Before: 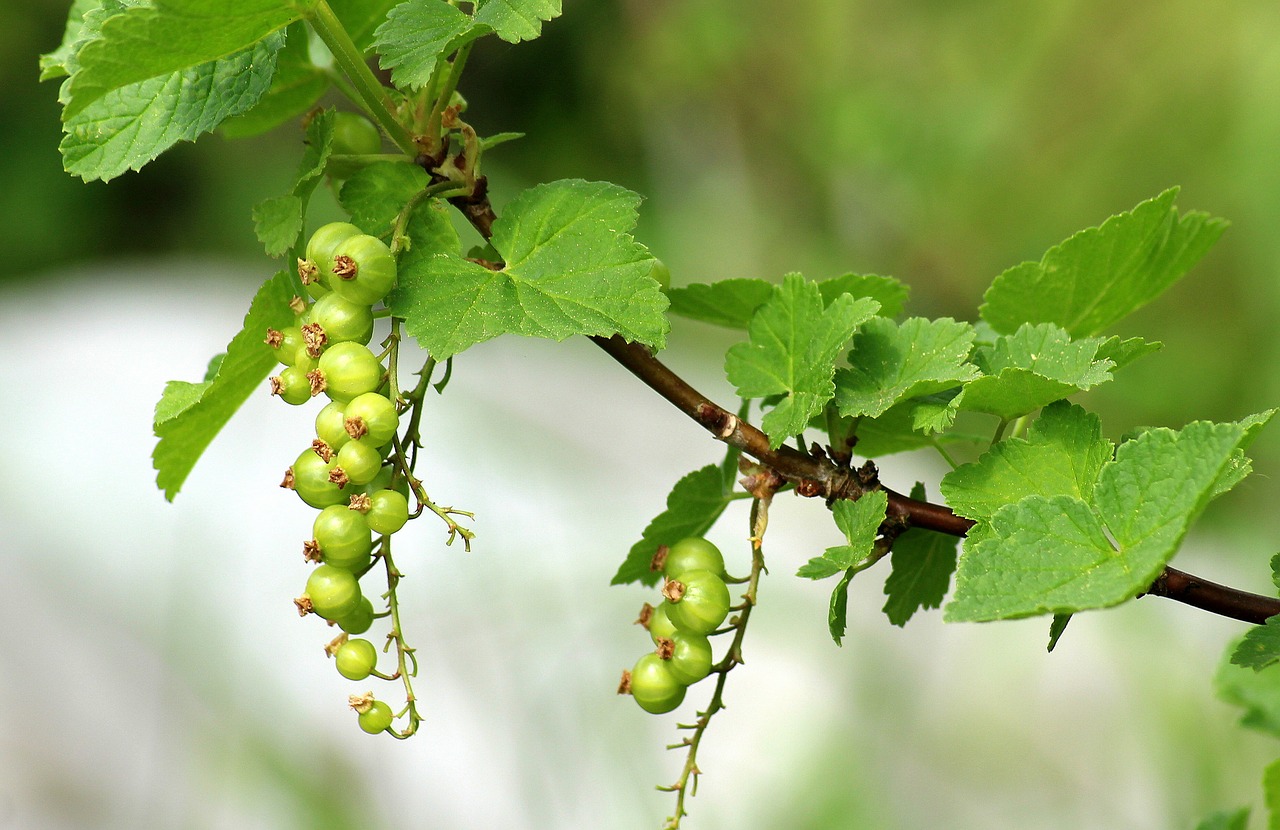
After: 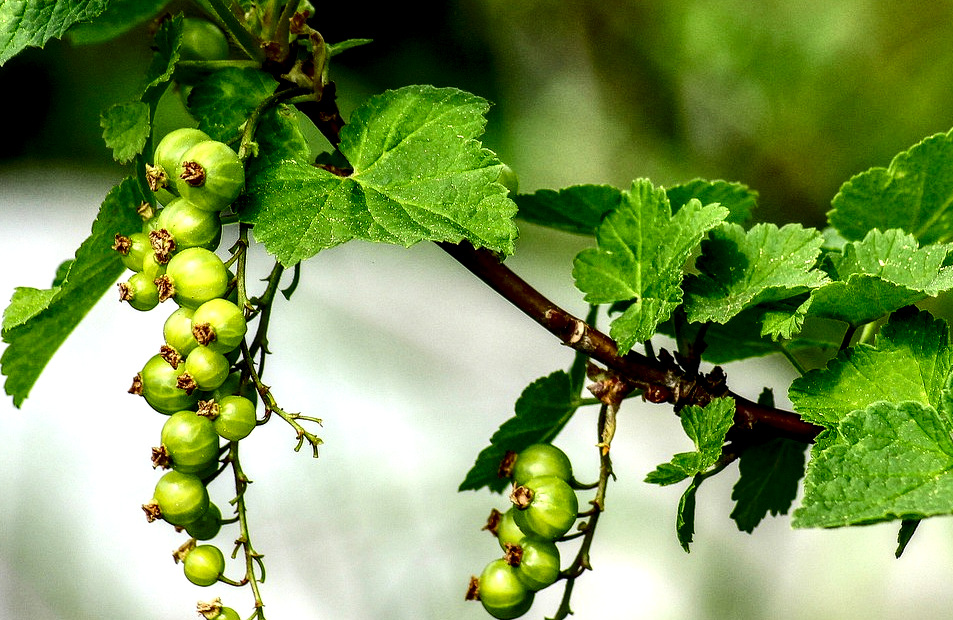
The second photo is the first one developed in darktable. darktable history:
local contrast: highlights 19%, detail 186%
crop and rotate: left 11.89%, top 11.408%, right 13.597%, bottom 13.79%
contrast brightness saturation: contrast 0.237, brightness -0.23, saturation 0.149
